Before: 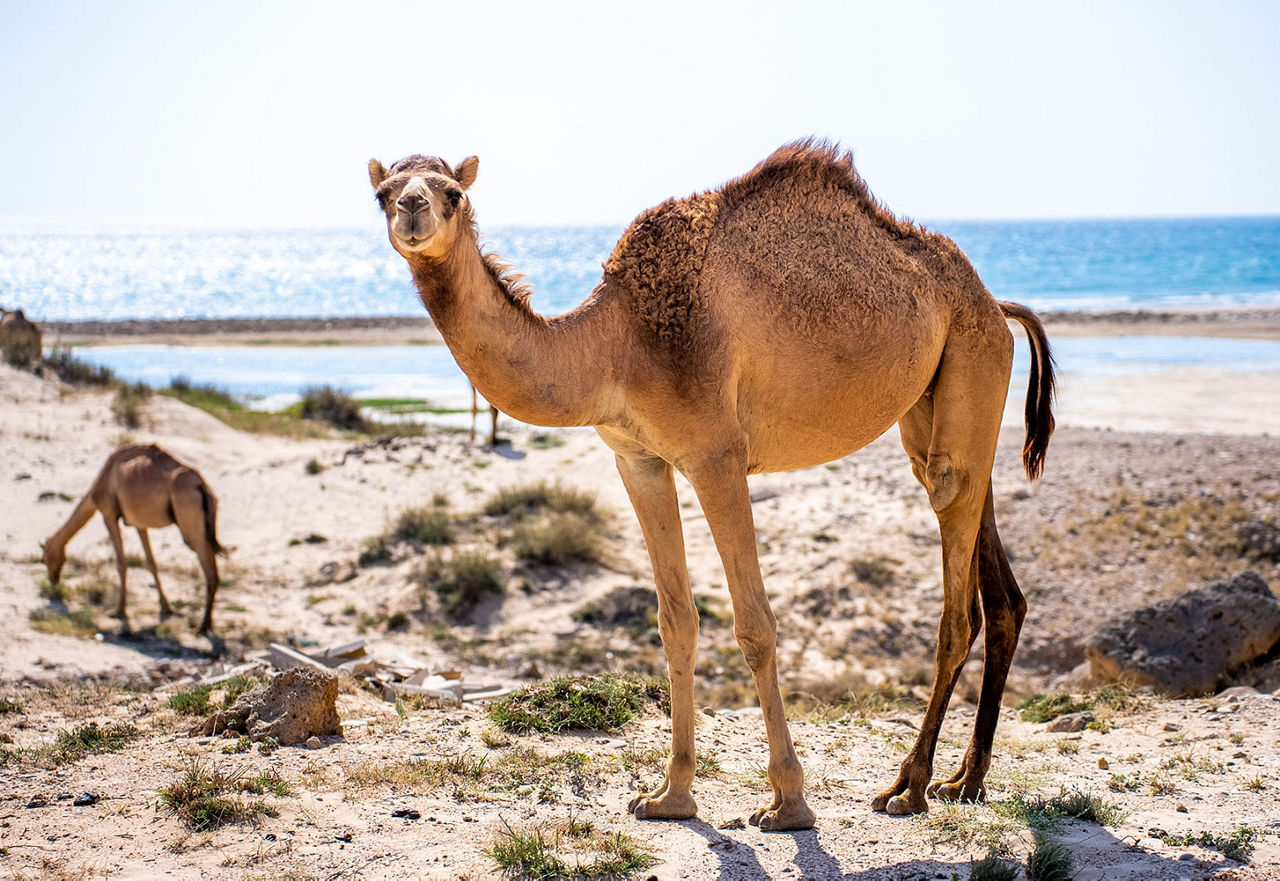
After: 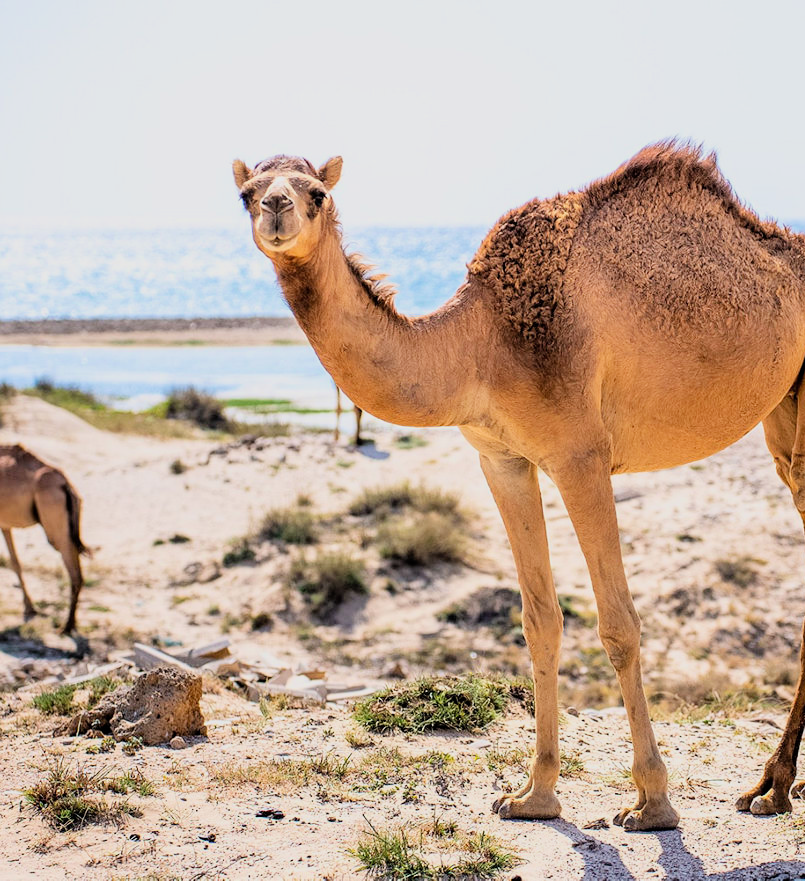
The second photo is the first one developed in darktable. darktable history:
exposure: black level correction 0, exposure 0.592 EV, compensate highlight preservation false
filmic rgb: black relative exposure -7.65 EV, white relative exposure 4.56 EV, hardness 3.61, color science v6 (2022)
crop: left 10.679%, right 26.36%
